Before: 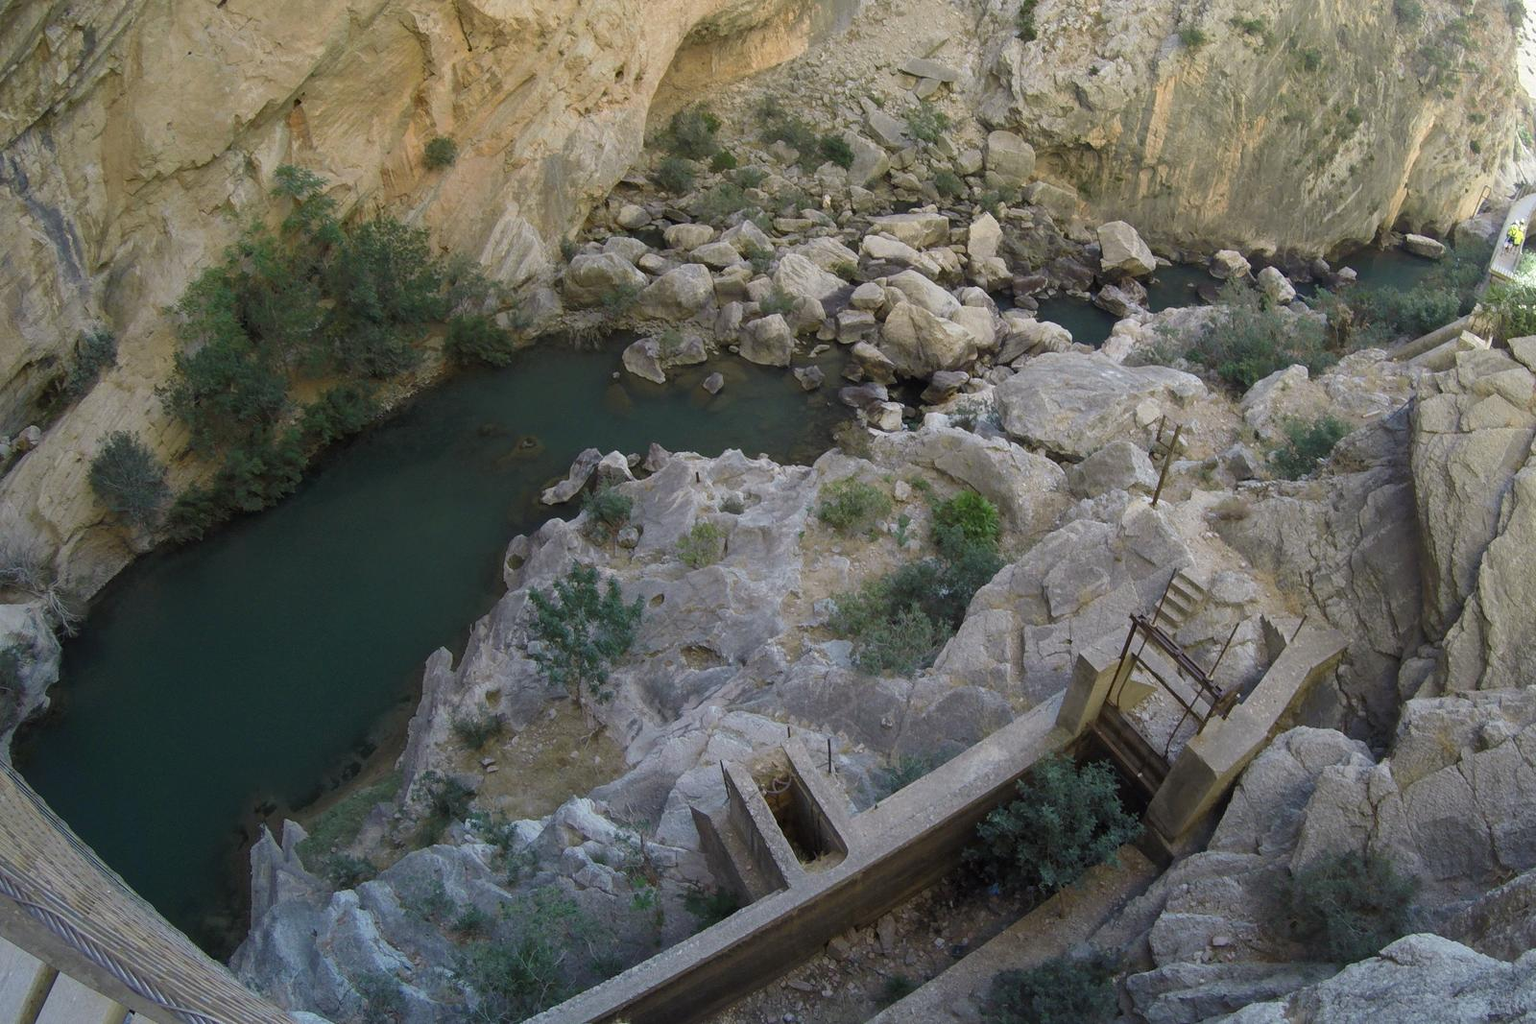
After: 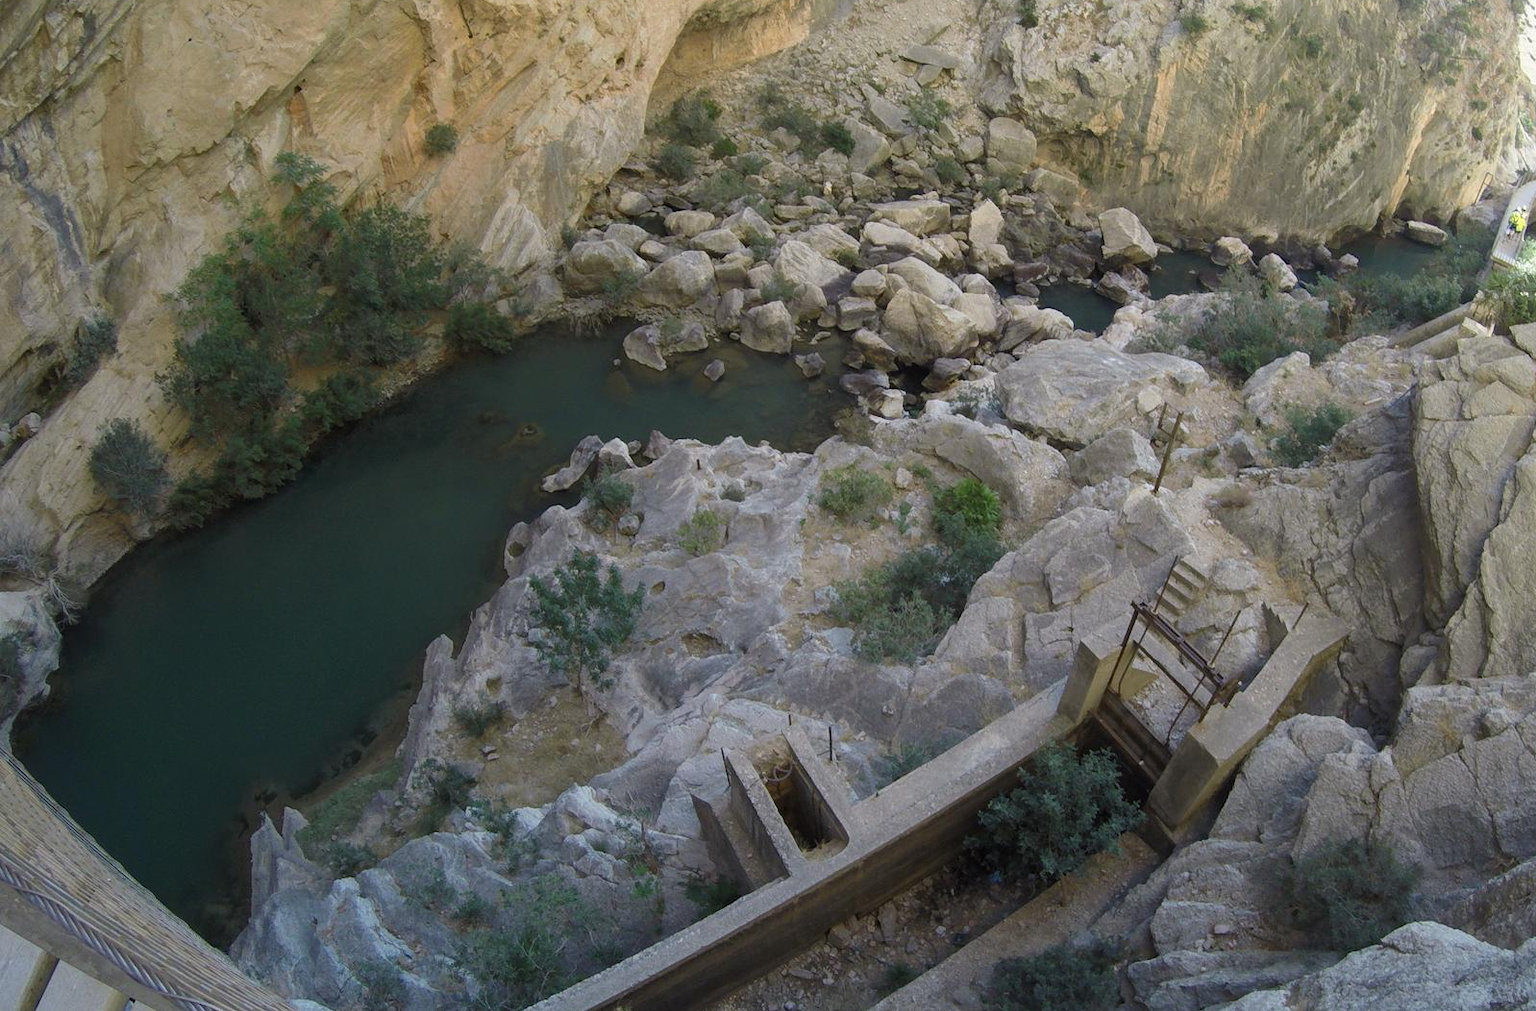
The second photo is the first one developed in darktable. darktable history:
crop: top 1.376%, right 0.065%
